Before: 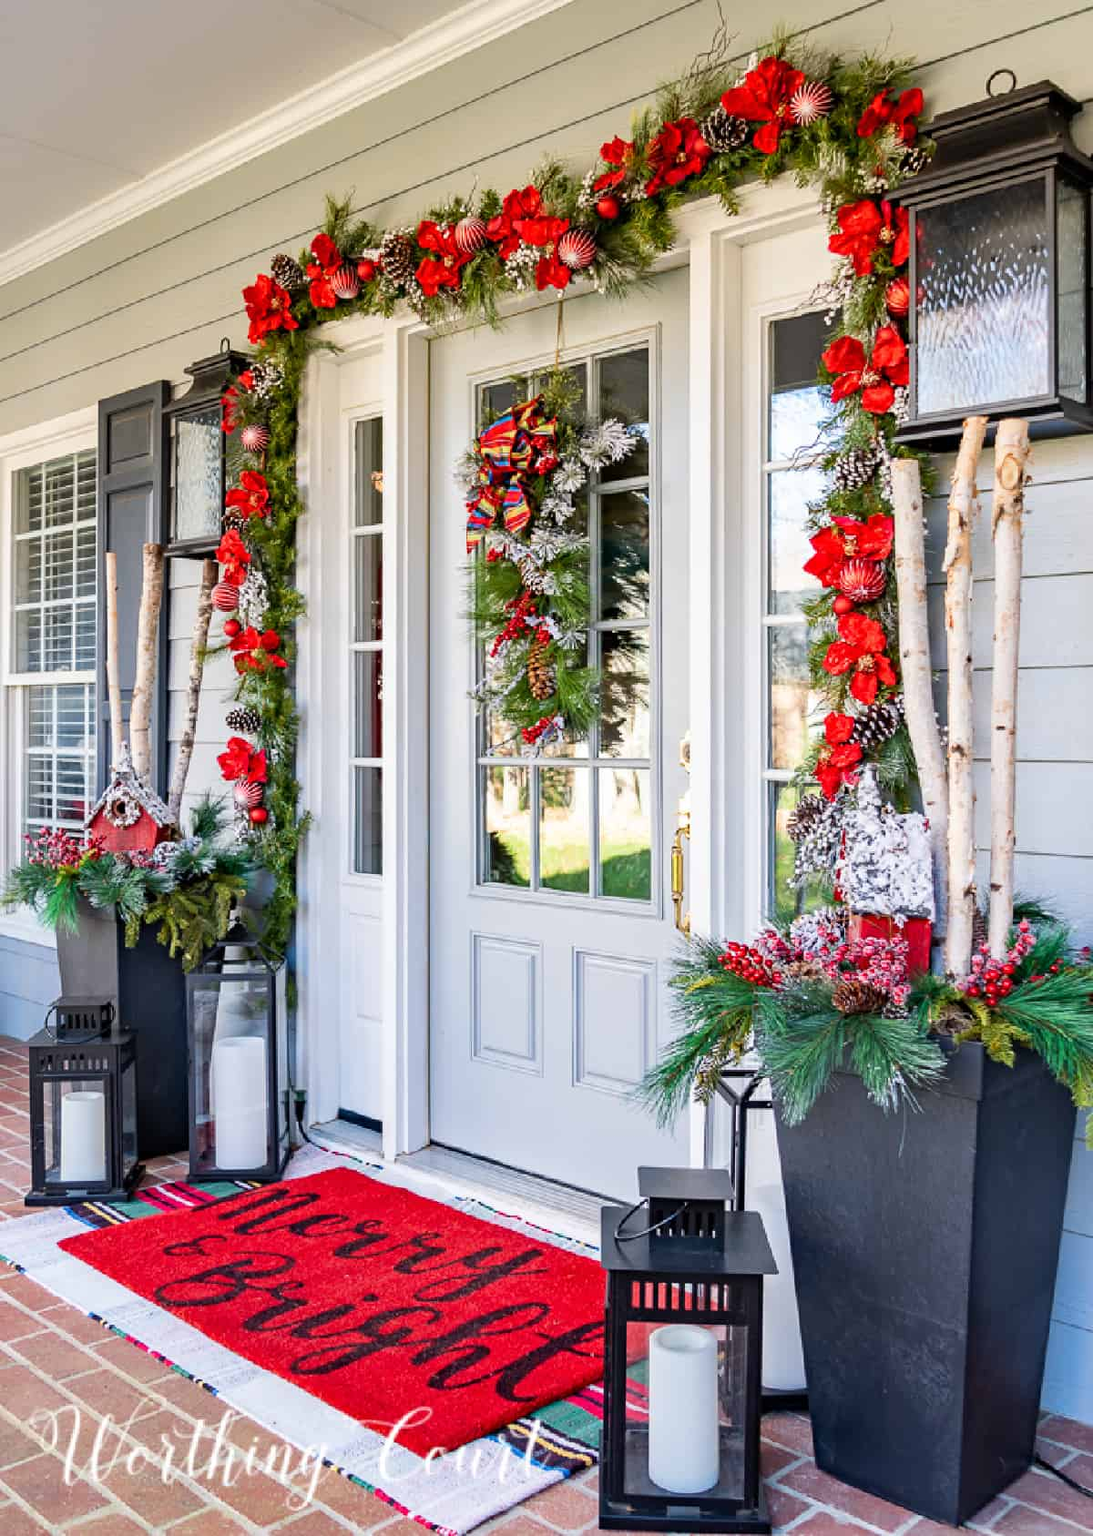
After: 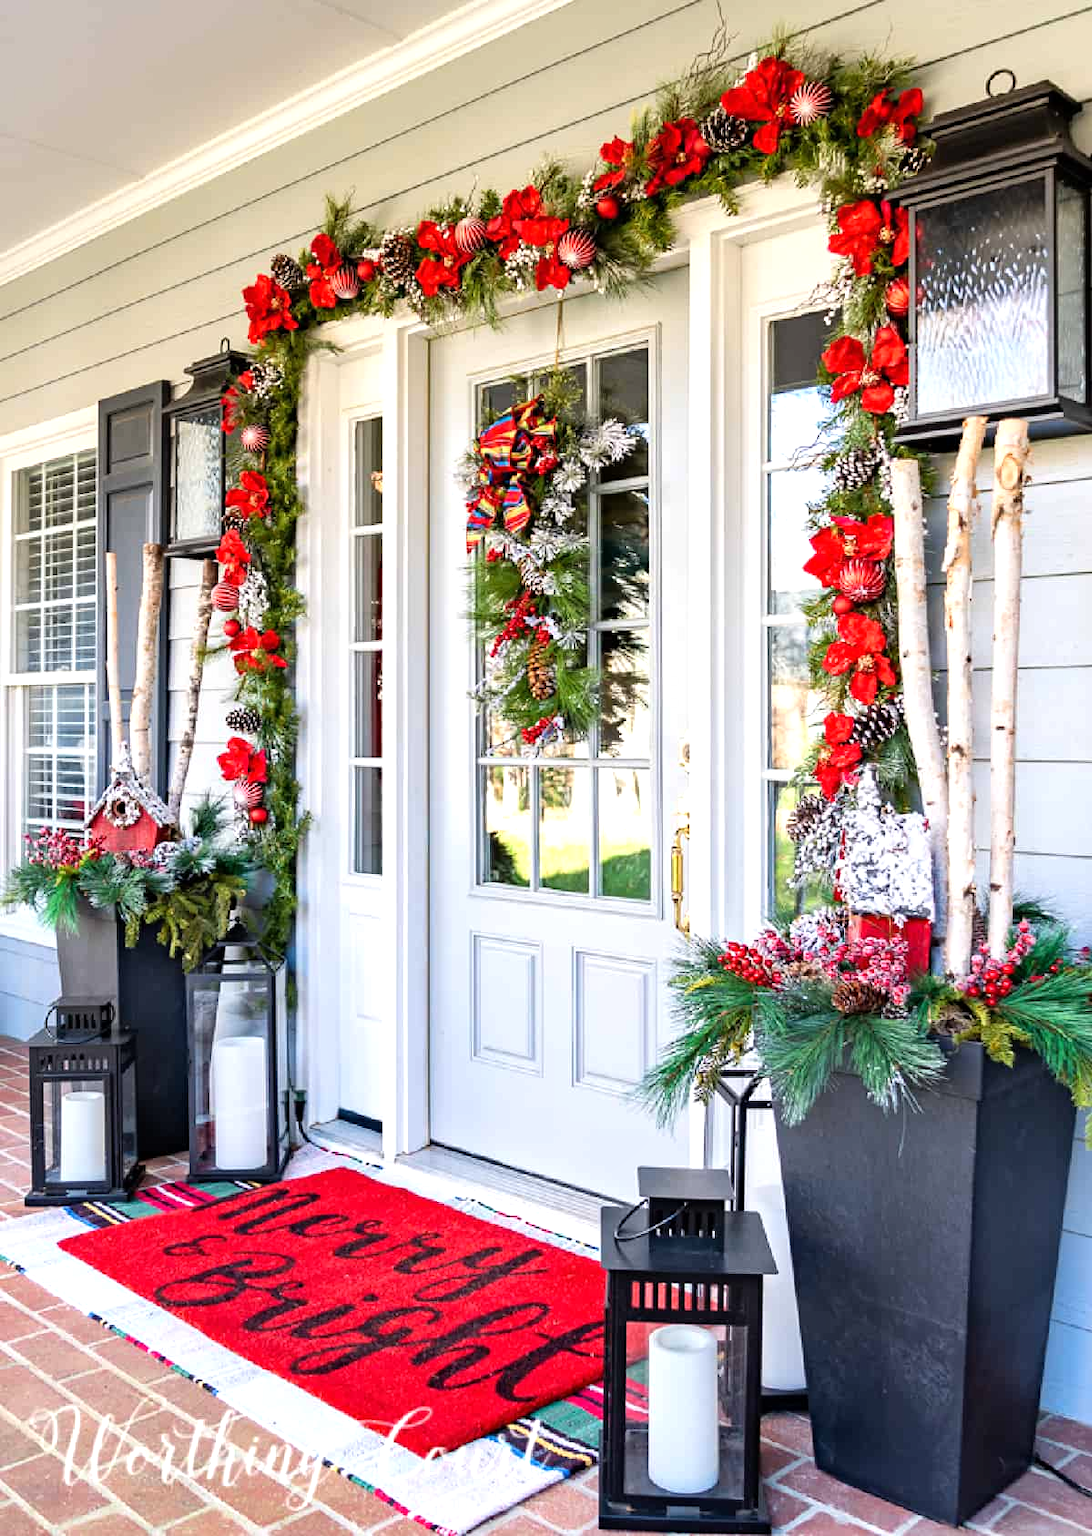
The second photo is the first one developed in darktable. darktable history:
tone equalizer: -8 EV -0.391 EV, -7 EV -0.382 EV, -6 EV -0.331 EV, -5 EV -0.243 EV, -3 EV 0.21 EV, -2 EV 0.312 EV, -1 EV 0.385 EV, +0 EV 0.437 EV
